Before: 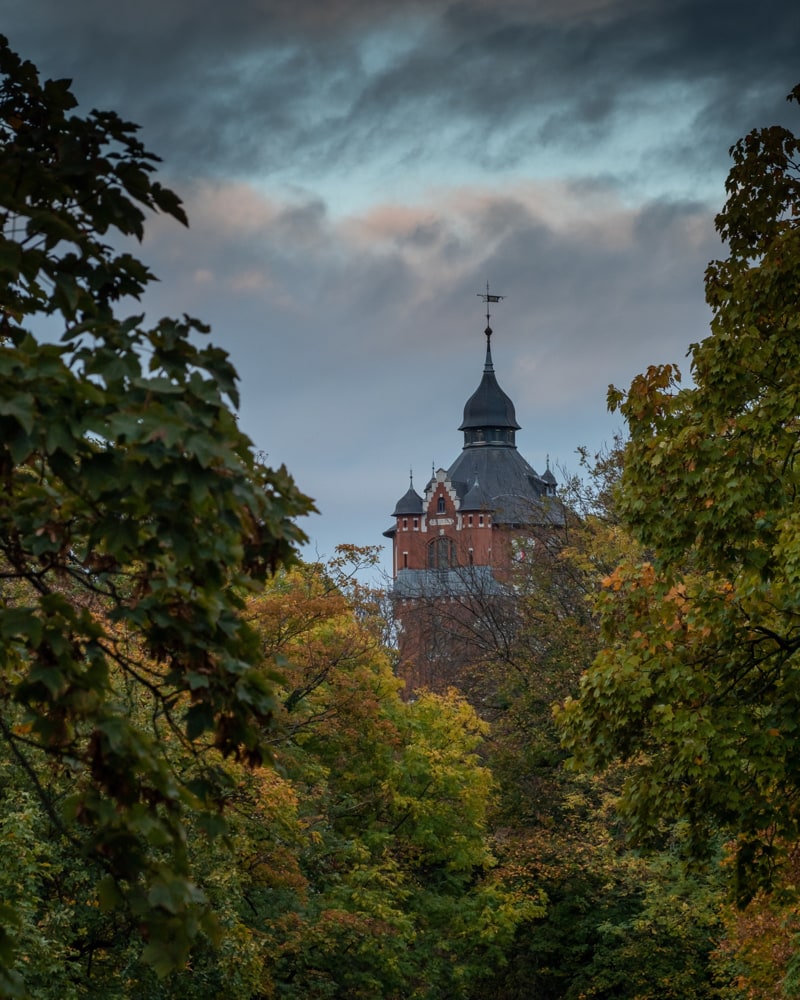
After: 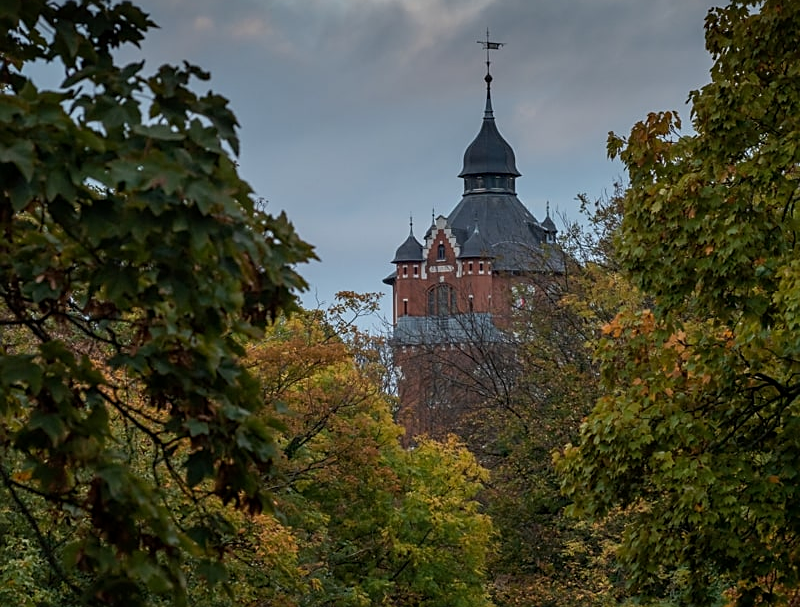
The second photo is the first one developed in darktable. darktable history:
crop and rotate: top 25.357%, bottom 13.942%
exposure: black level correction 0.001, compensate highlight preservation false
sharpen: on, module defaults
